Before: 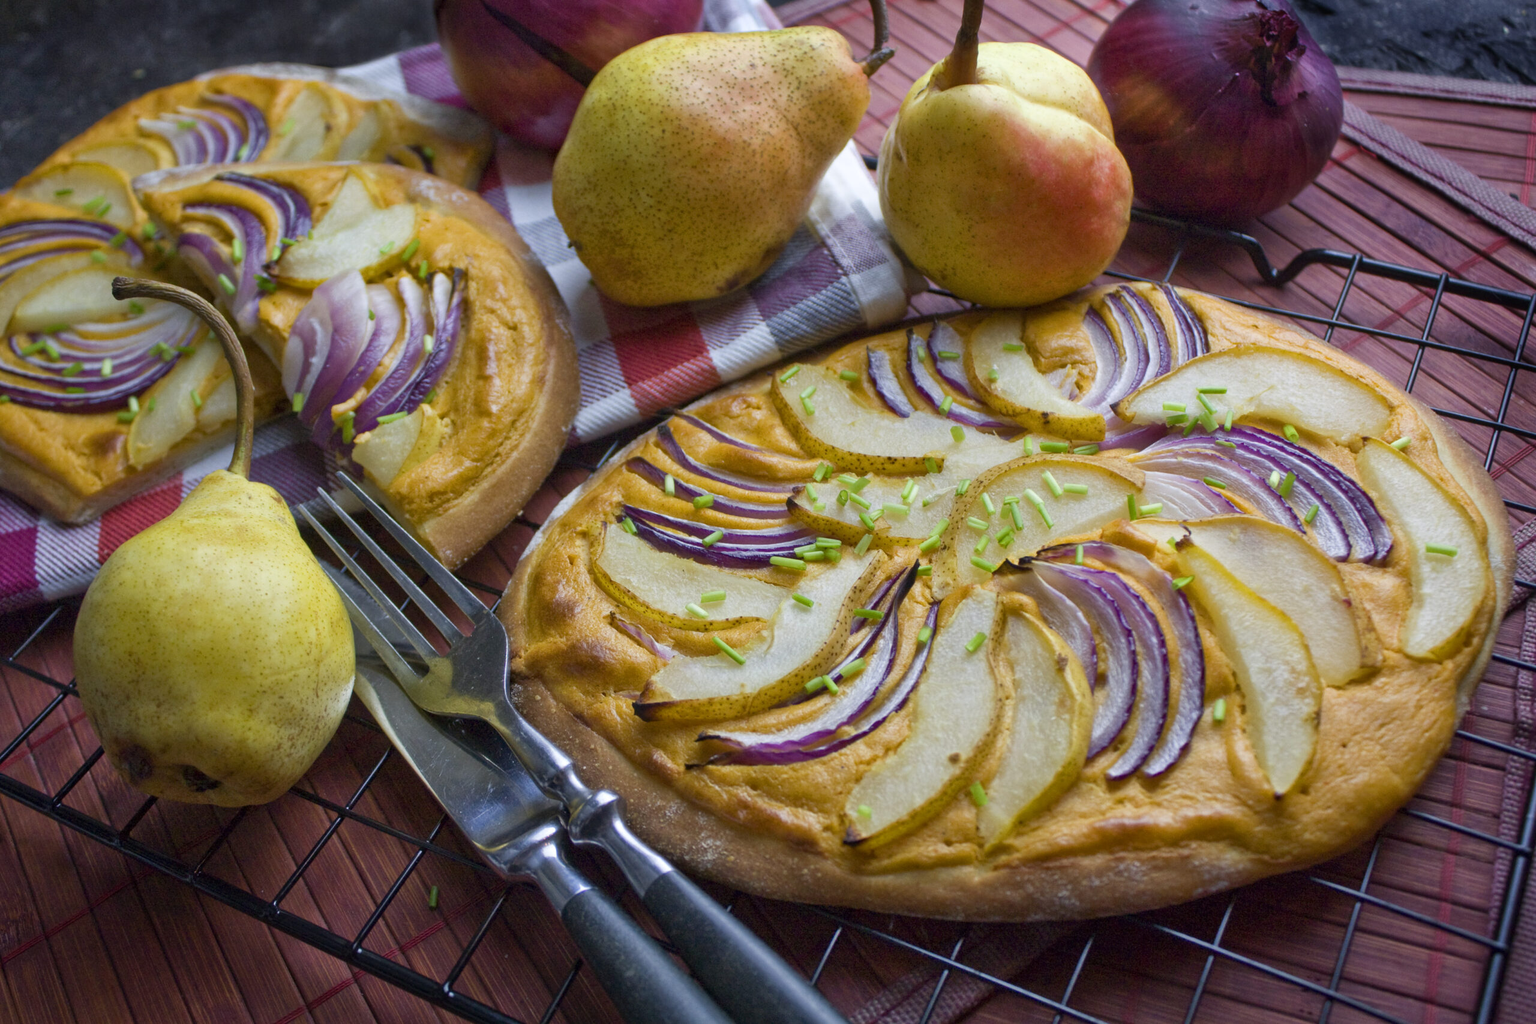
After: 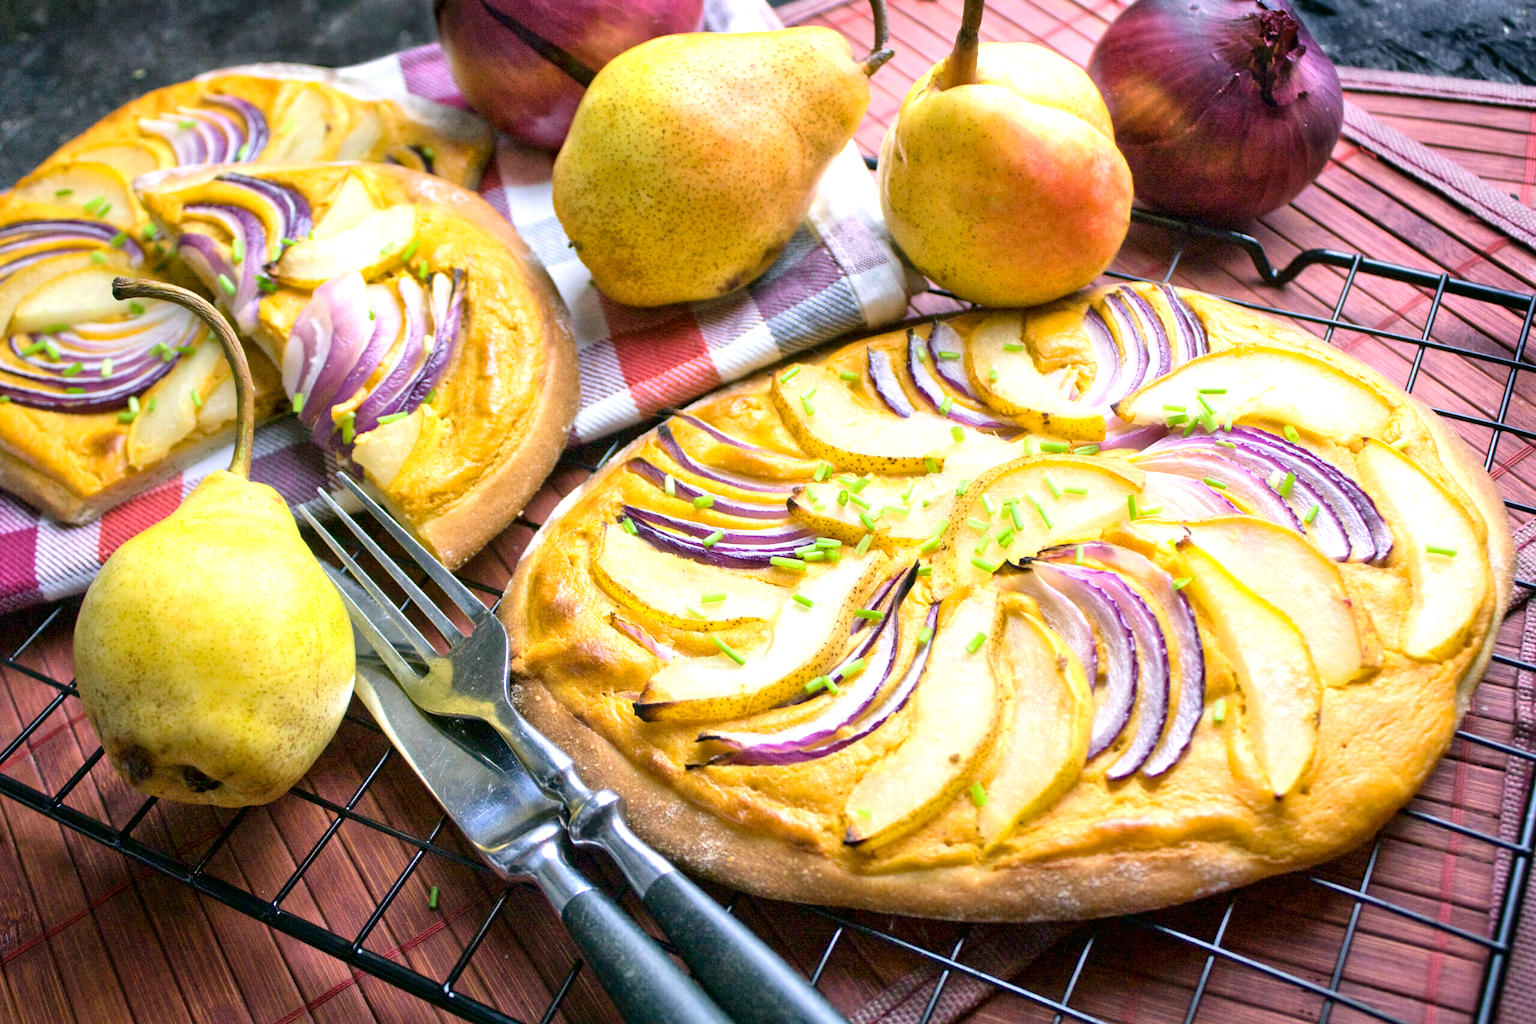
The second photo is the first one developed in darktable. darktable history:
color correction: highlights a* 3.94, highlights b* 4.94, shadows a* -8.14, shadows b* 4.87
tone curve: curves: ch0 [(0, 0) (0.004, 0.001) (0.133, 0.112) (0.325, 0.362) (0.832, 0.893) (1, 1)], color space Lab, independent channels, preserve colors none
local contrast: mode bilateral grid, contrast 15, coarseness 37, detail 104%, midtone range 0.2
exposure: black level correction 0, exposure 1.105 EV, compensate highlight preservation false
